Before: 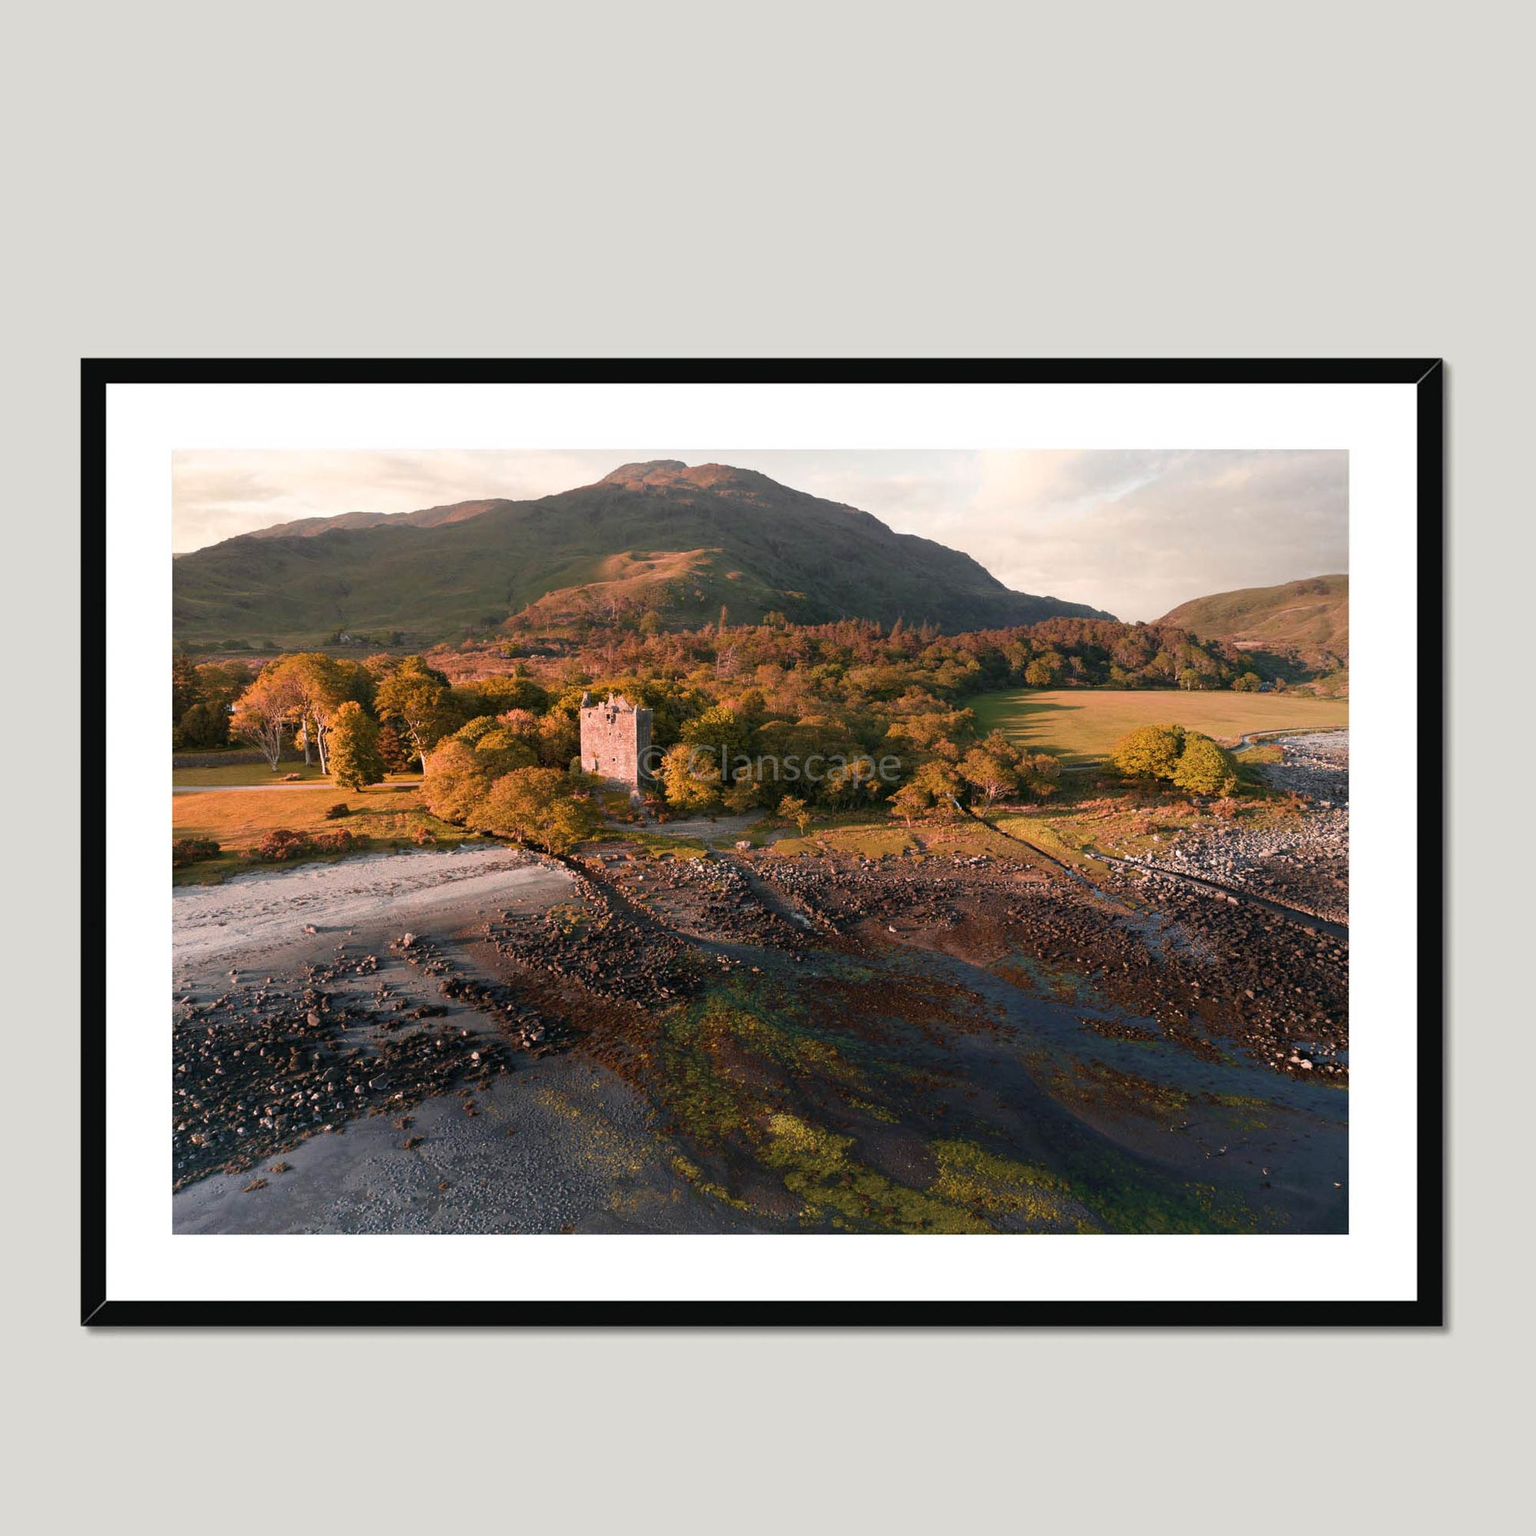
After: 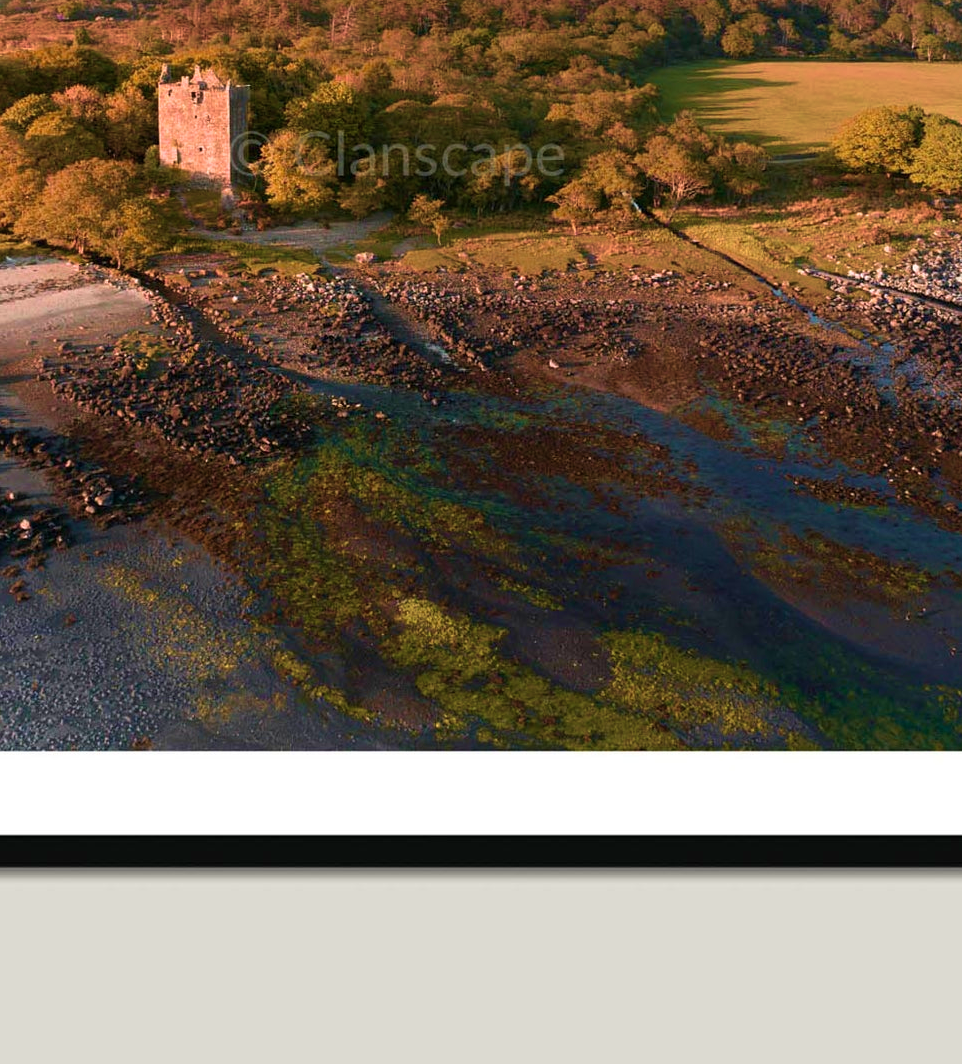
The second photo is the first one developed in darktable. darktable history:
crop: left 29.672%, top 41.786%, right 20.851%, bottom 3.487%
velvia: strength 67.07%, mid-tones bias 0.972
color balance rgb: linear chroma grading › global chroma -0.67%, saturation formula JzAzBz (2021)
